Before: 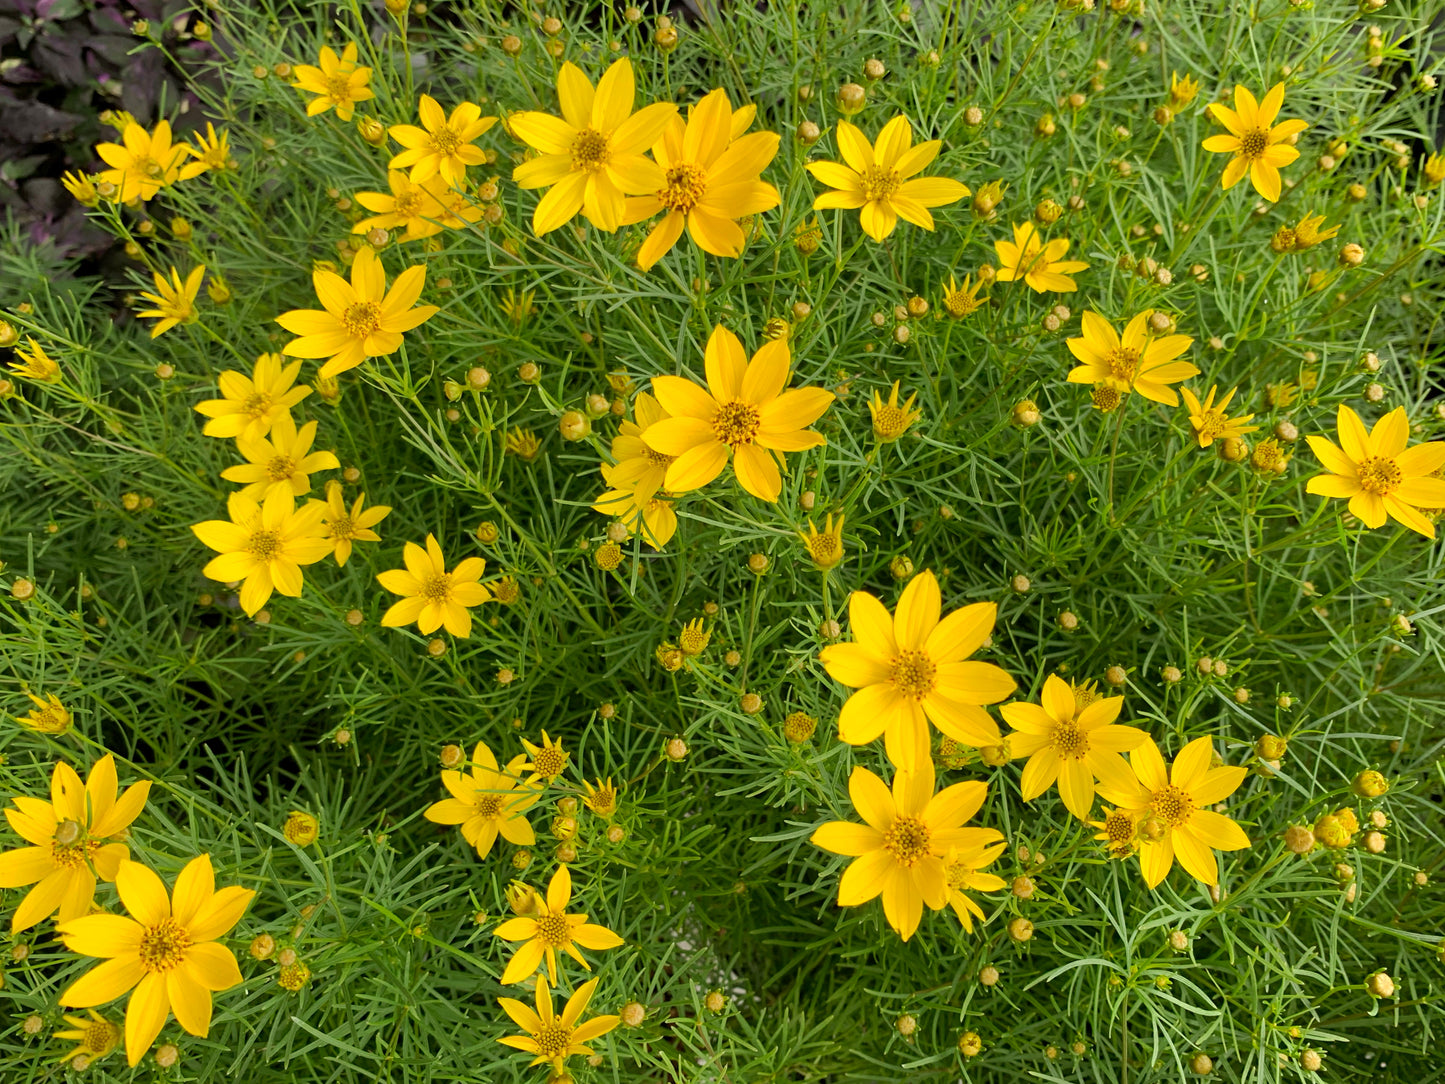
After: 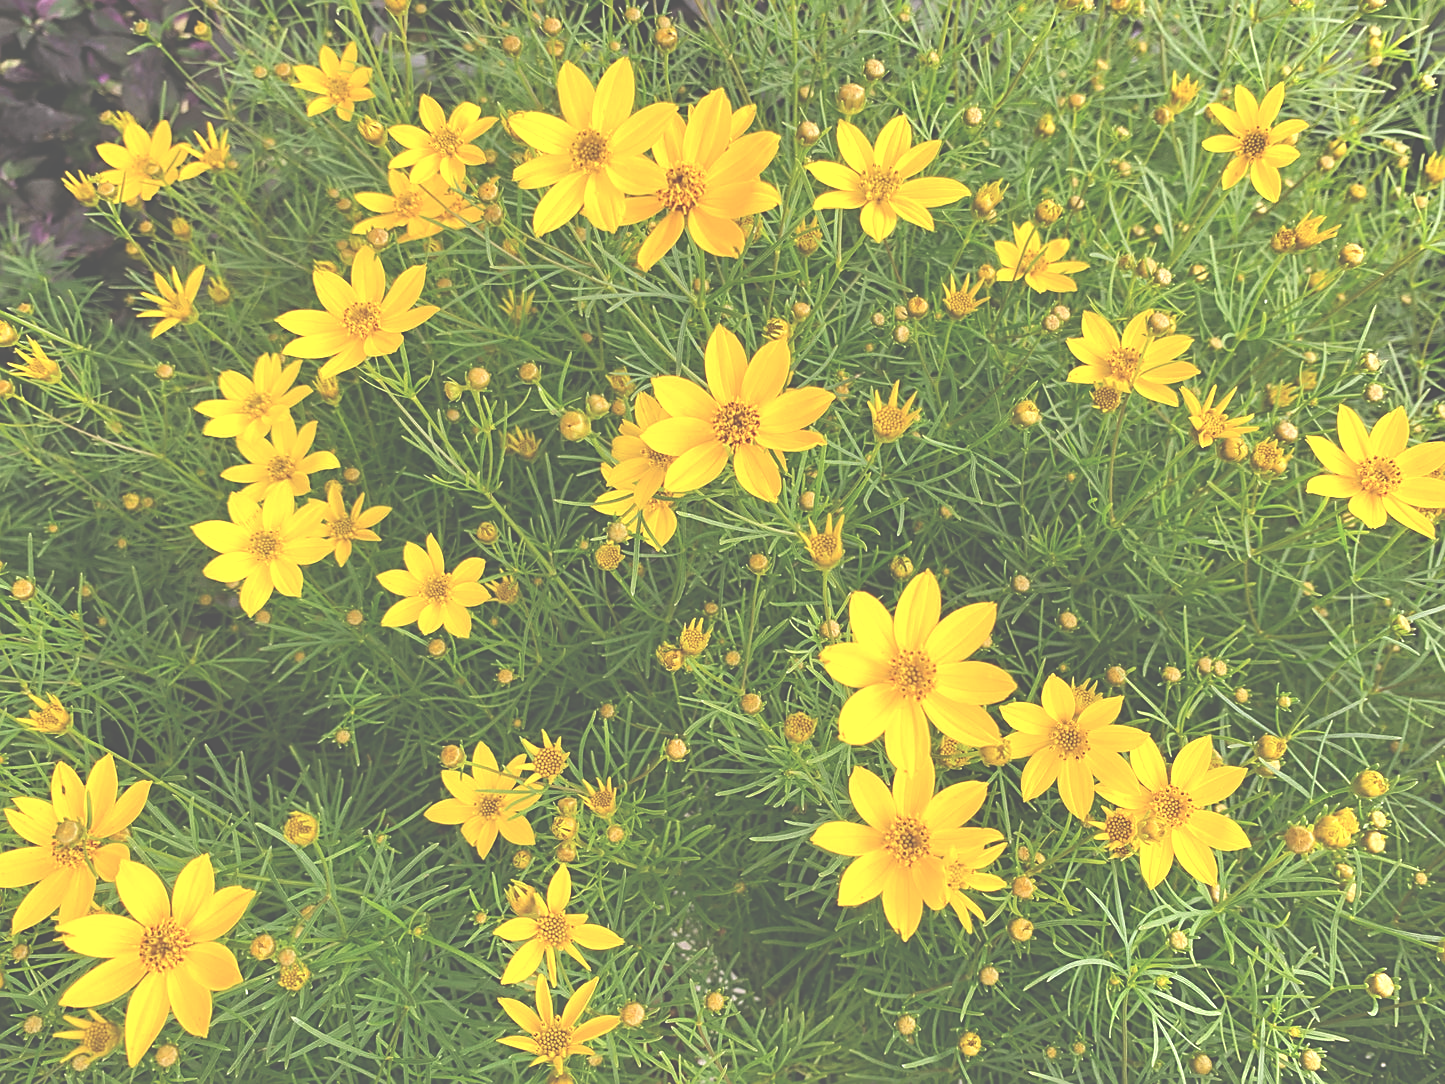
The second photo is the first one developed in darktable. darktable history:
exposure: black level correction -0.071, exposure 0.5 EV, compensate highlight preservation false
white balance: red 1.05, blue 1.072
shadows and highlights: shadows 52.34, highlights -28.23, soften with gaussian
sharpen: radius 1.864, amount 0.398, threshold 1.271
